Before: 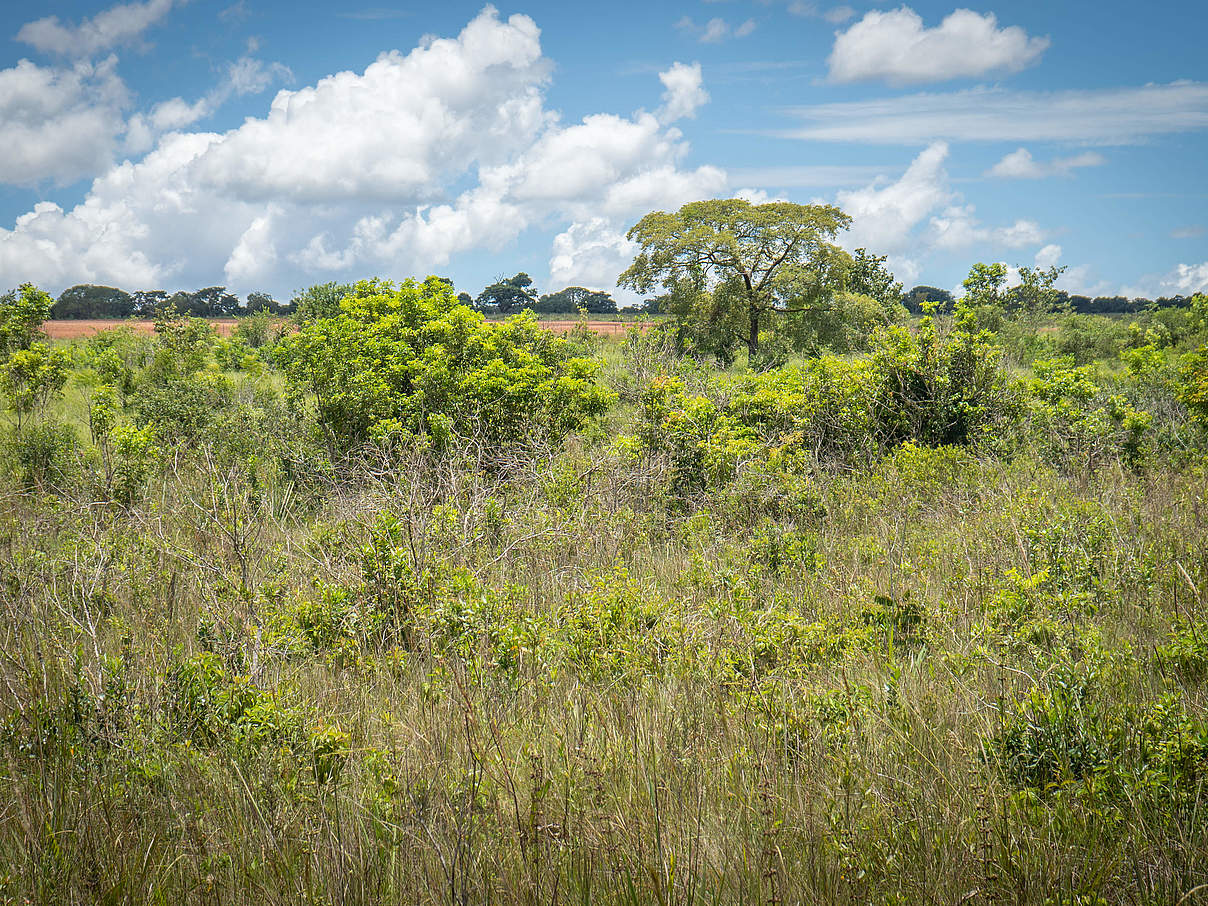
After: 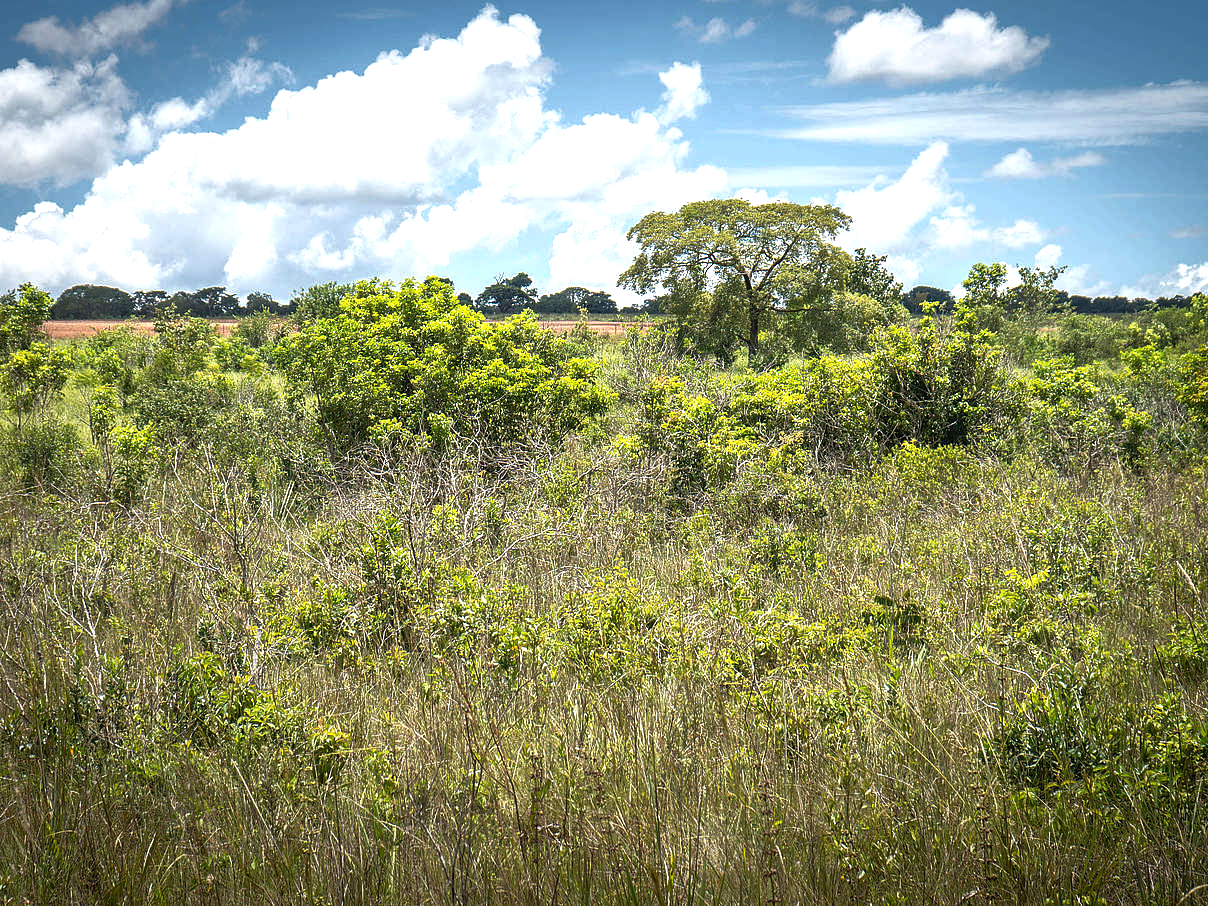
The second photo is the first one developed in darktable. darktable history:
exposure: exposure 0.669 EV, compensate highlight preservation false
rgb curve: curves: ch0 [(0, 0) (0.415, 0.237) (1, 1)]
